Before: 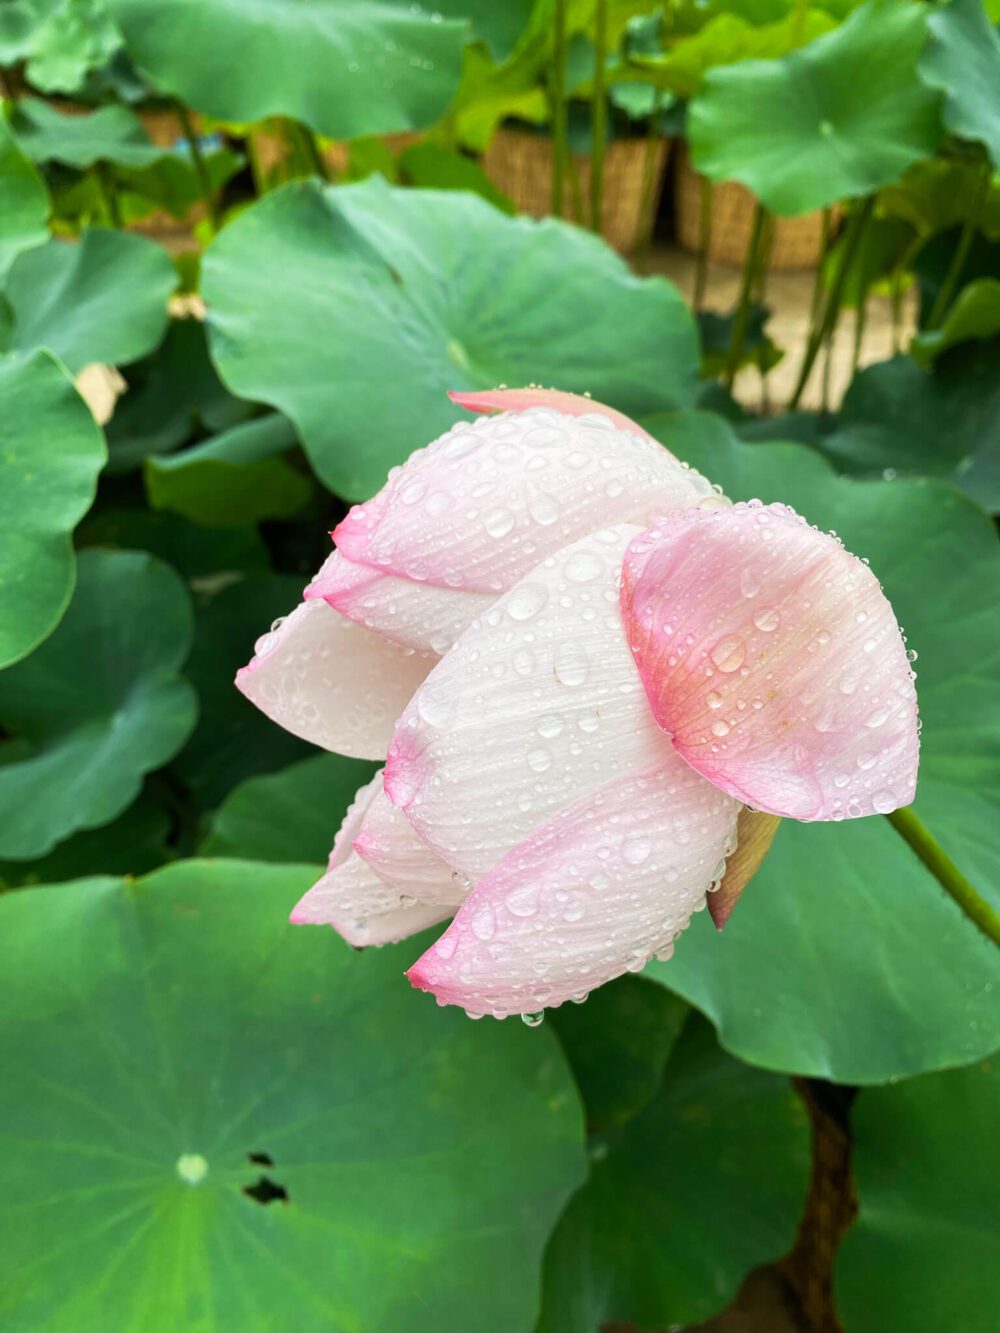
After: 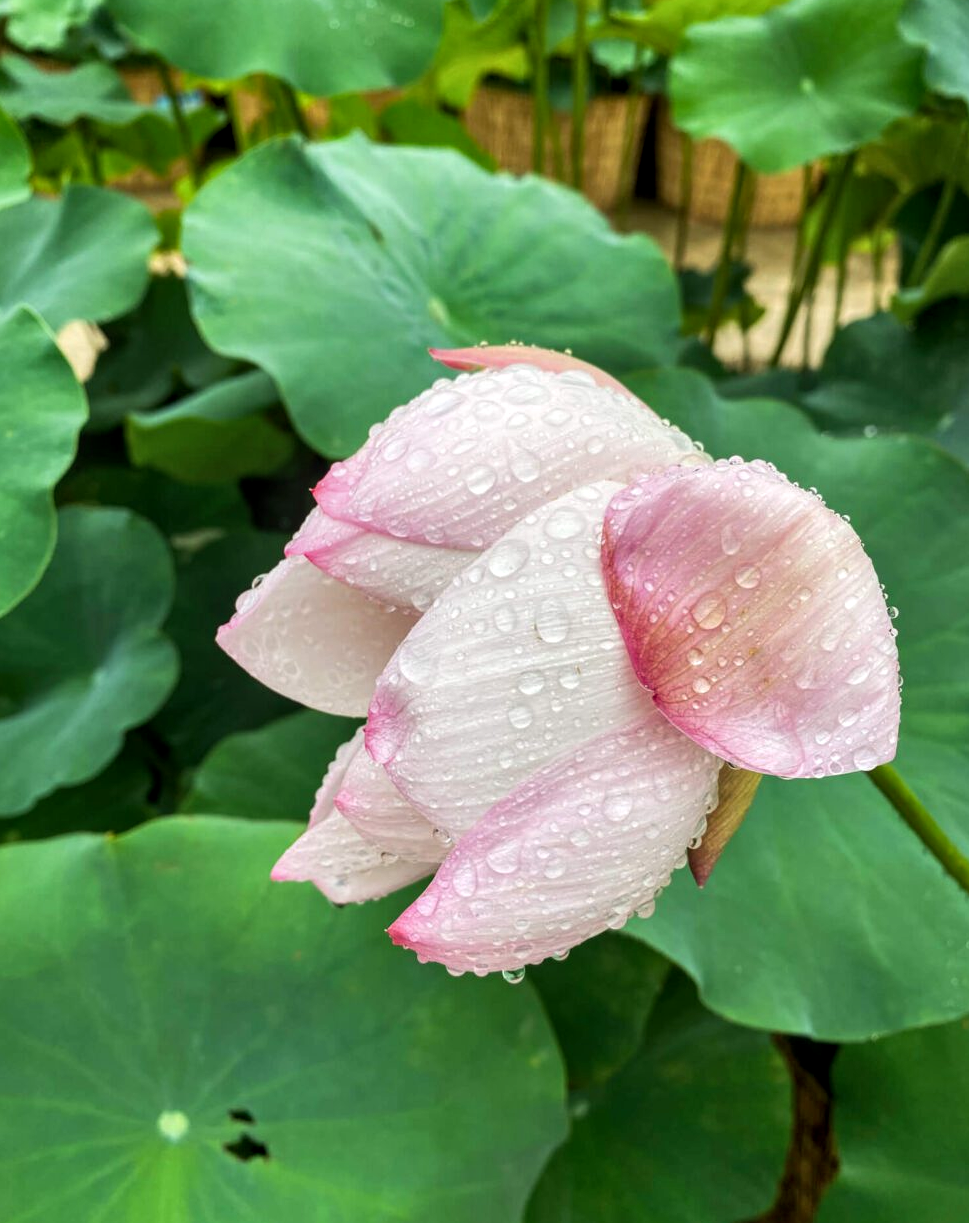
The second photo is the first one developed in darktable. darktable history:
crop: left 1.964%, top 3.251%, right 1.122%, bottom 4.933%
shadows and highlights: soften with gaussian
local contrast: on, module defaults
